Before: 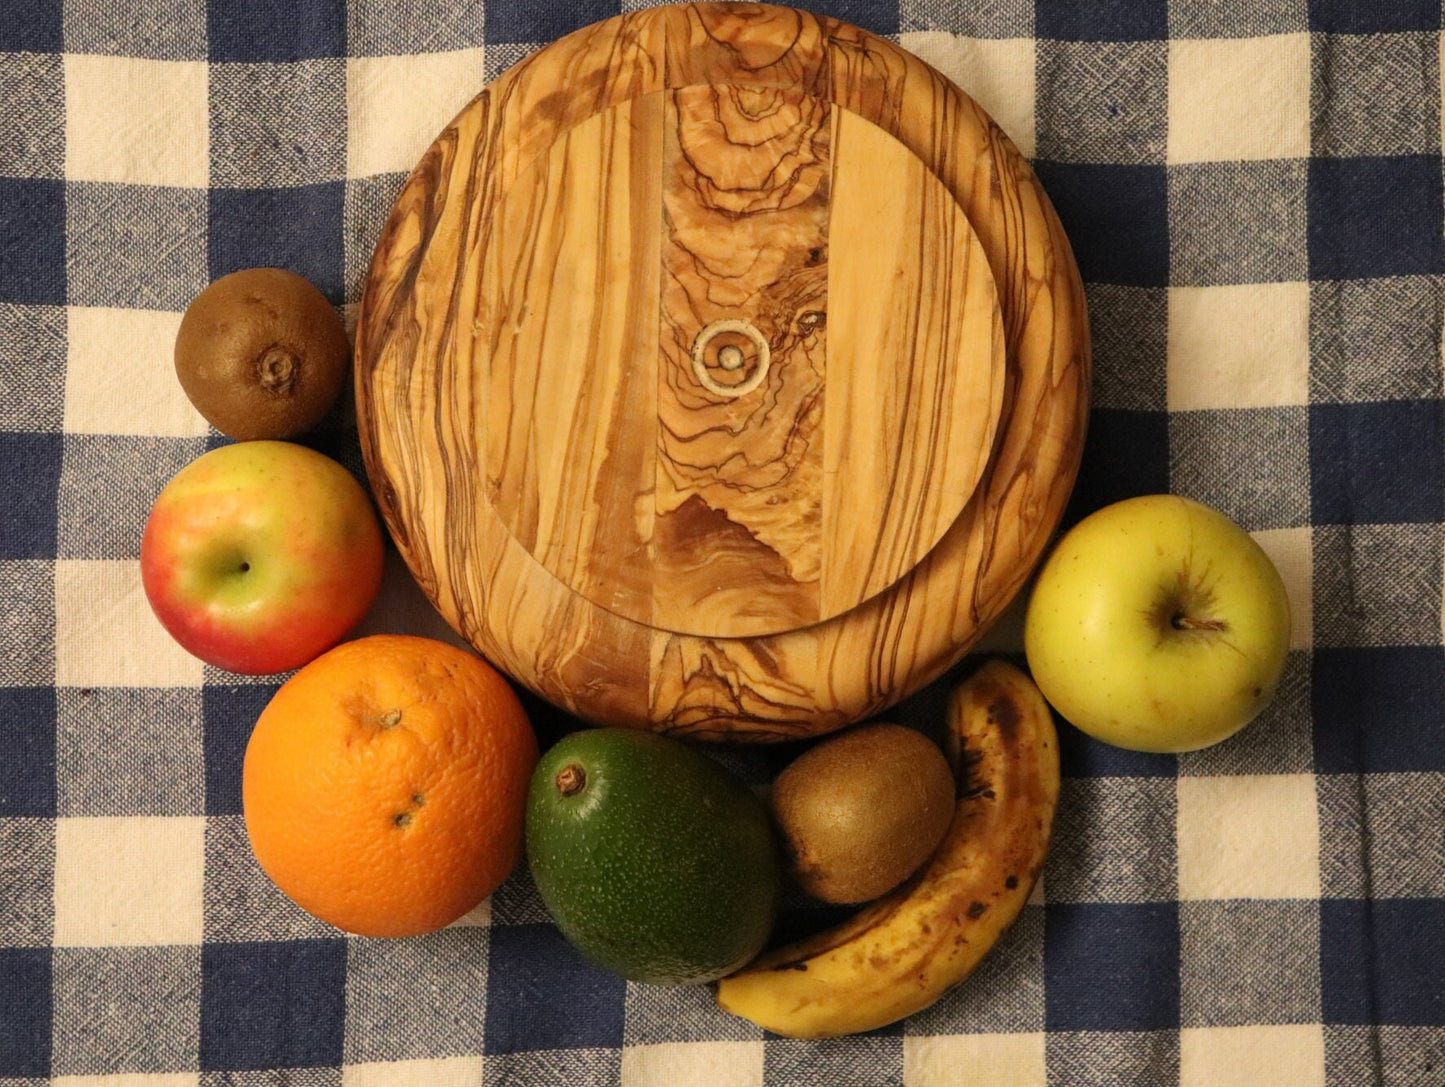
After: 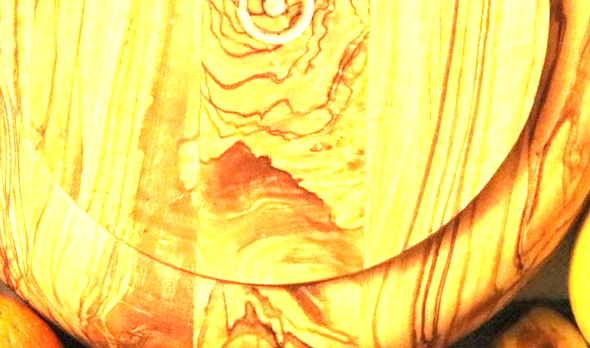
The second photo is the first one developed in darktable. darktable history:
crop: left 31.608%, top 32.513%, right 27.554%, bottom 35.444%
exposure: exposure 2.261 EV, compensate highlight preservation false
